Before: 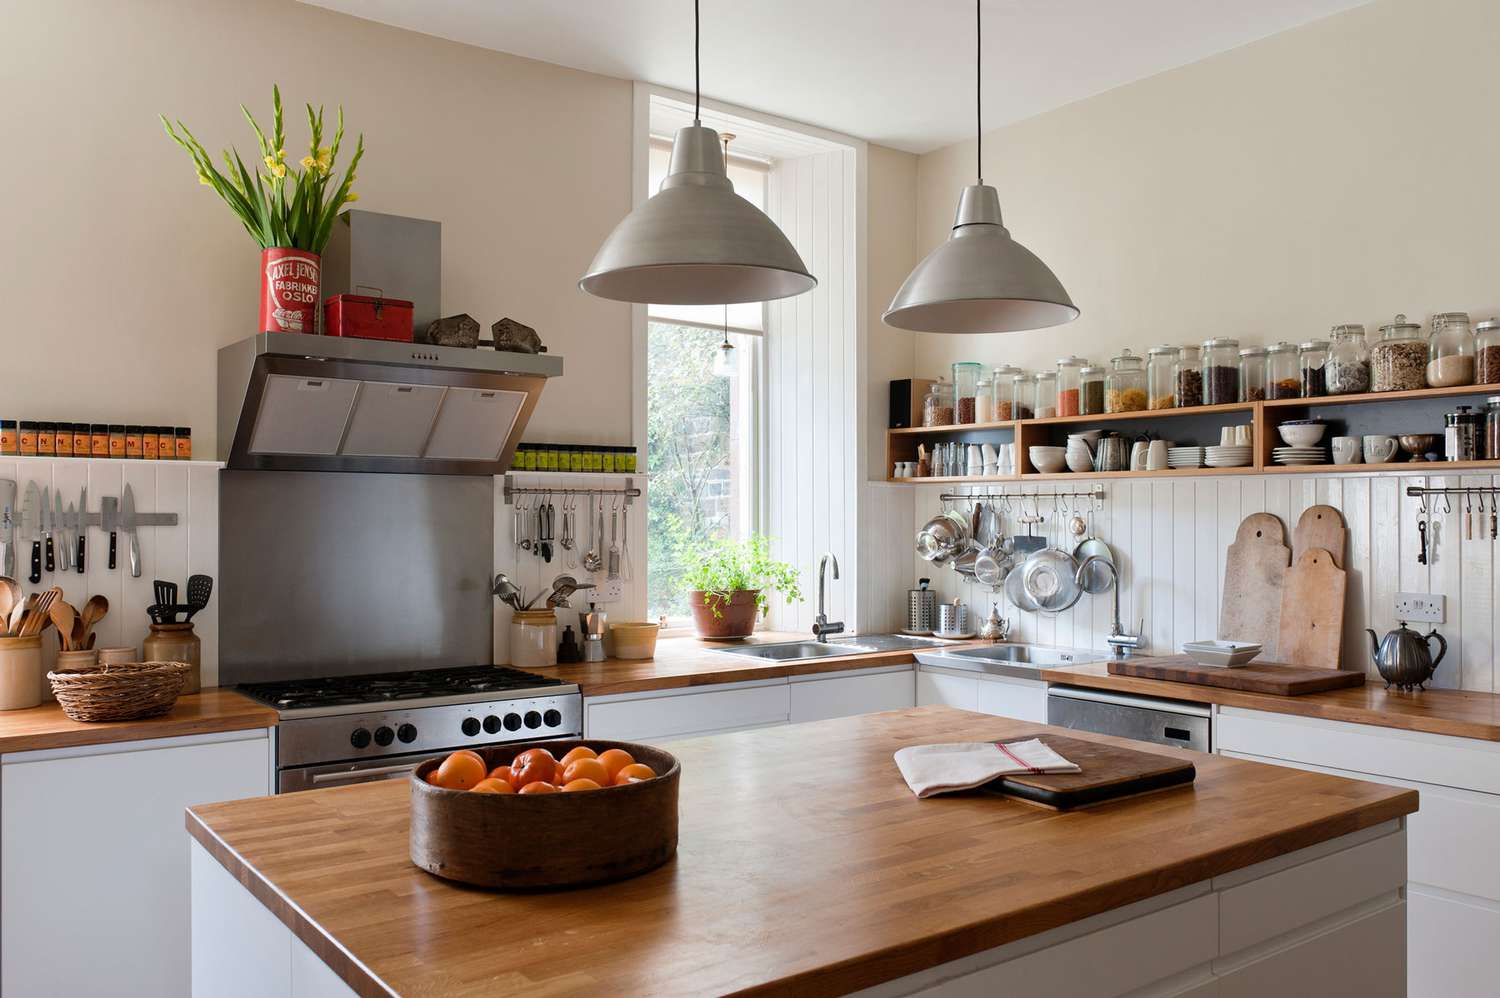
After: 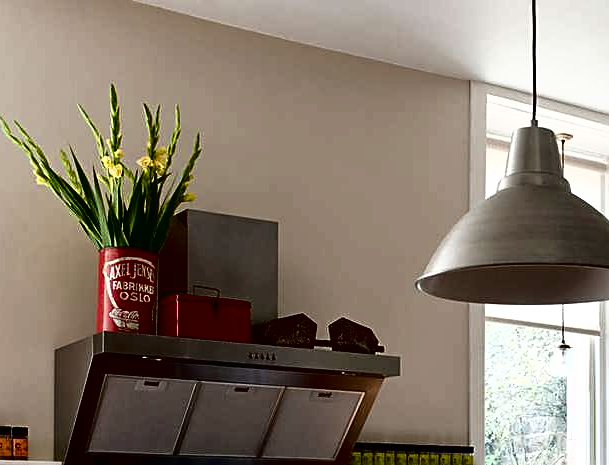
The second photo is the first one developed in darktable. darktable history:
crop and rotate: left 10.908%, top 0.069%, right 48.473%, bottom 53.322%
sharpen: on, module defaults
tone curve: curves: ch0 [(0, 0) (0.003, 0.008) (0.011, 0.008) (0.025, 0.008) (0.044, 0.008) (0.069, 0.006) (0.1, 0.006) (0.136, 0.006) (0.177, 0.008) (0.224, 0.012) (0.277, 0.026) (0.335, 0.083) (0.399, 0.165) (0.468, 0.292) (0.543, 0.416) (0.623, 0.535) (0.709, 0.692) (0.801, 0.853) (0.898, 0.981) (1, 1)], color space Lab, independent channels
